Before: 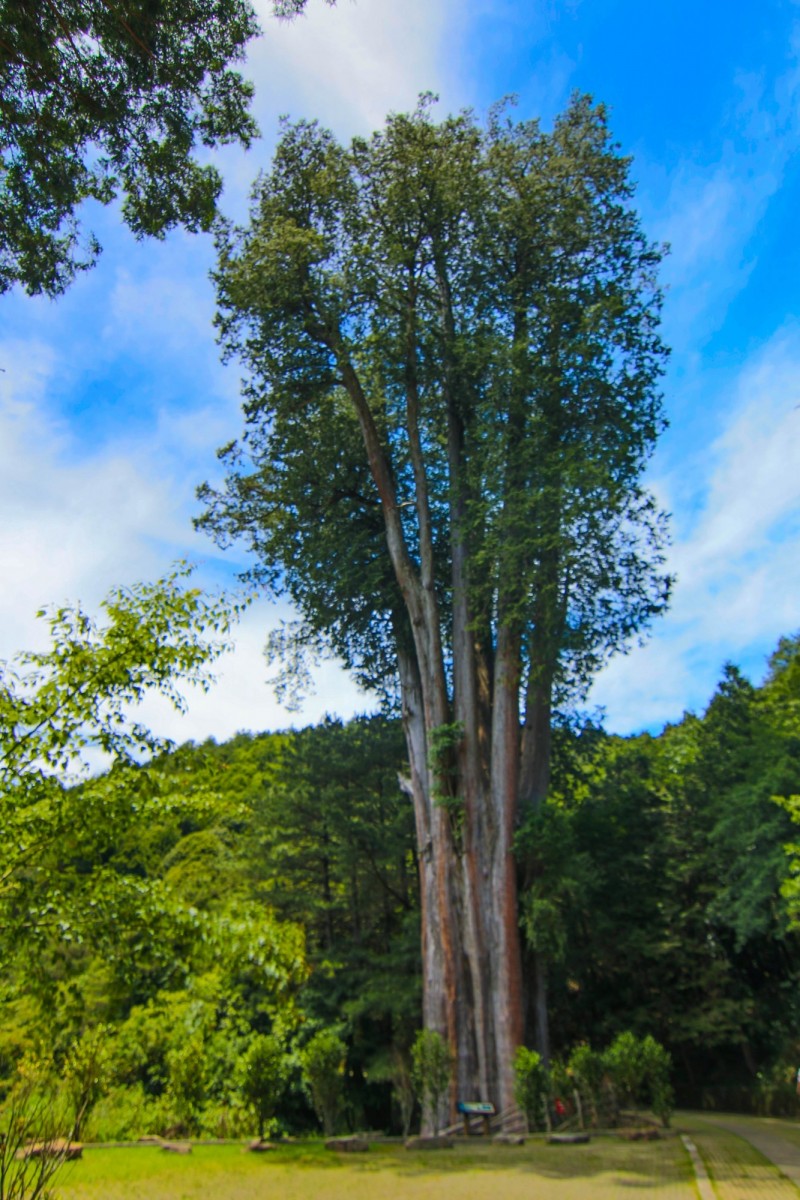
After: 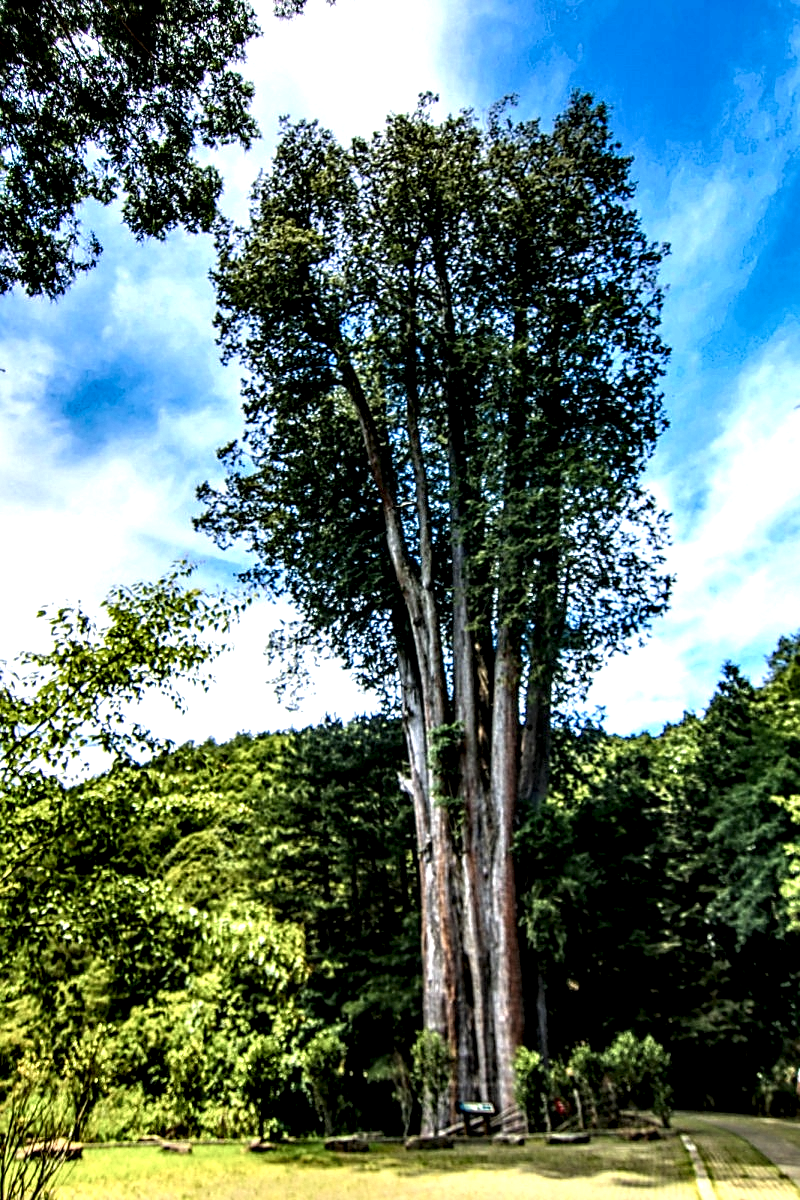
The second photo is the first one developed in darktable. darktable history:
sharpen: on, module defaults
local contrast: highlights 115%, shadows 42%, detail 293%
